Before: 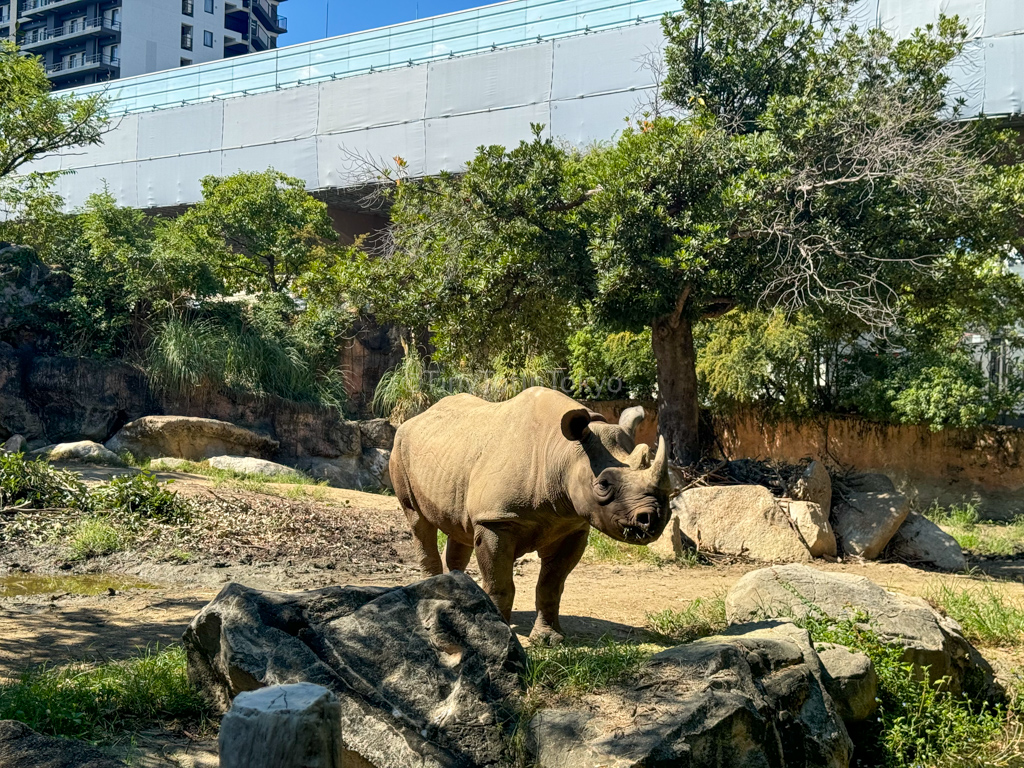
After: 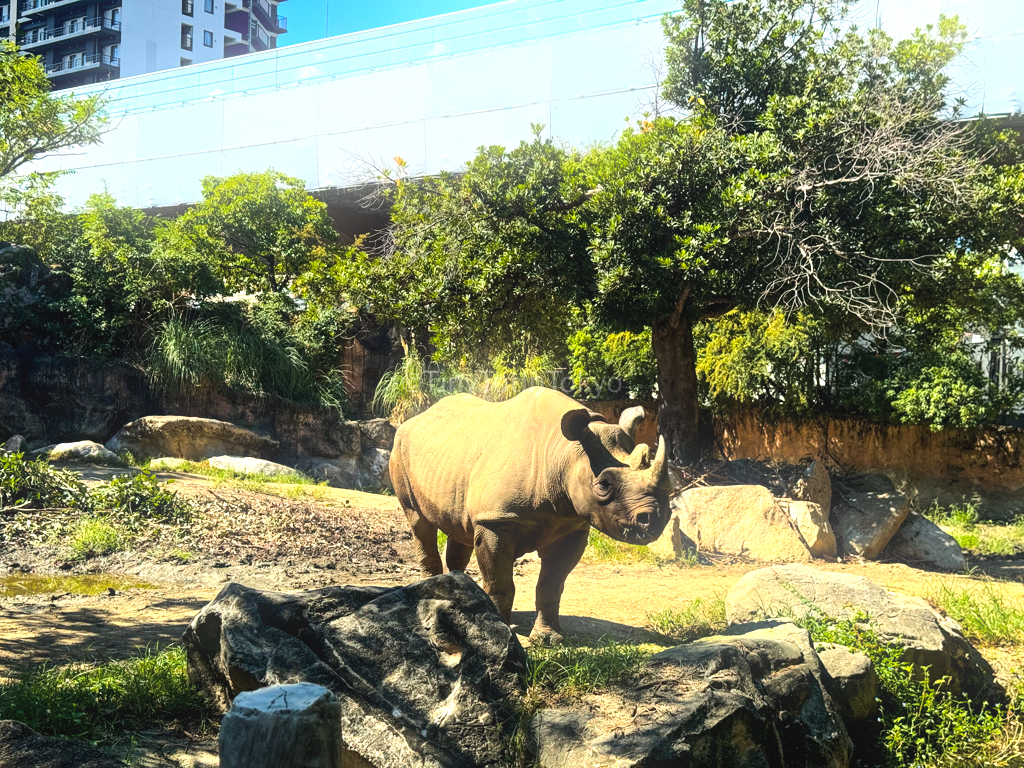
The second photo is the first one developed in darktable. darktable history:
white balance: red 1, blue 1
bloom: size 9%, threshold 100%, strength 7%
color balance rgb: global offset › luminance 0.71%, perceptual saturation grading › global saturation -11.5%, perceptual brilliance grading › highlights 17.77%, perceptual brilliance grading › mid-tones 31.71%, perceptual brilliance grading › shadows -31.01%, global vibrance 50%
